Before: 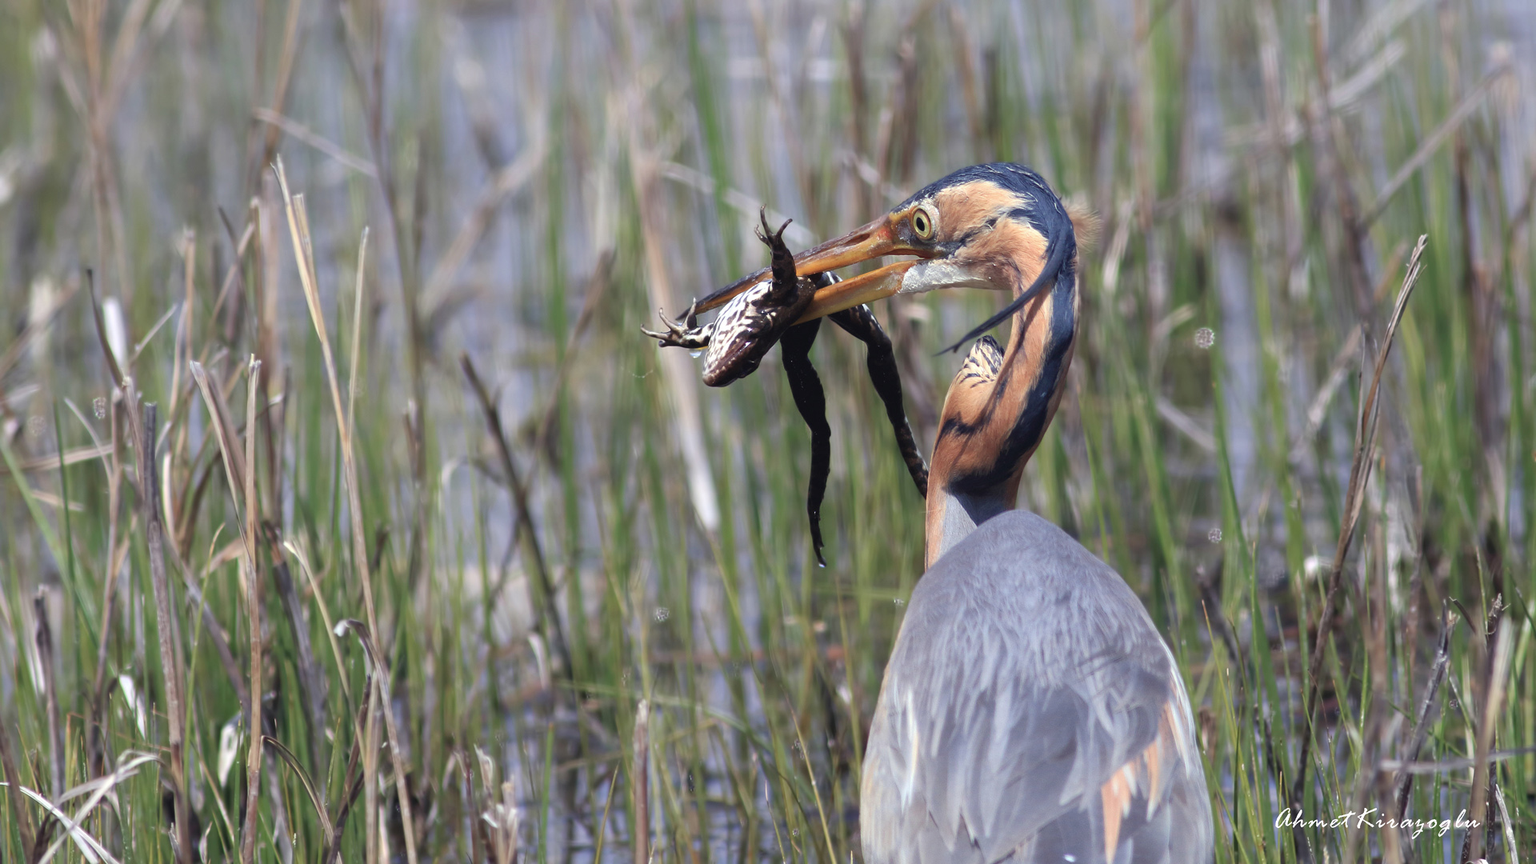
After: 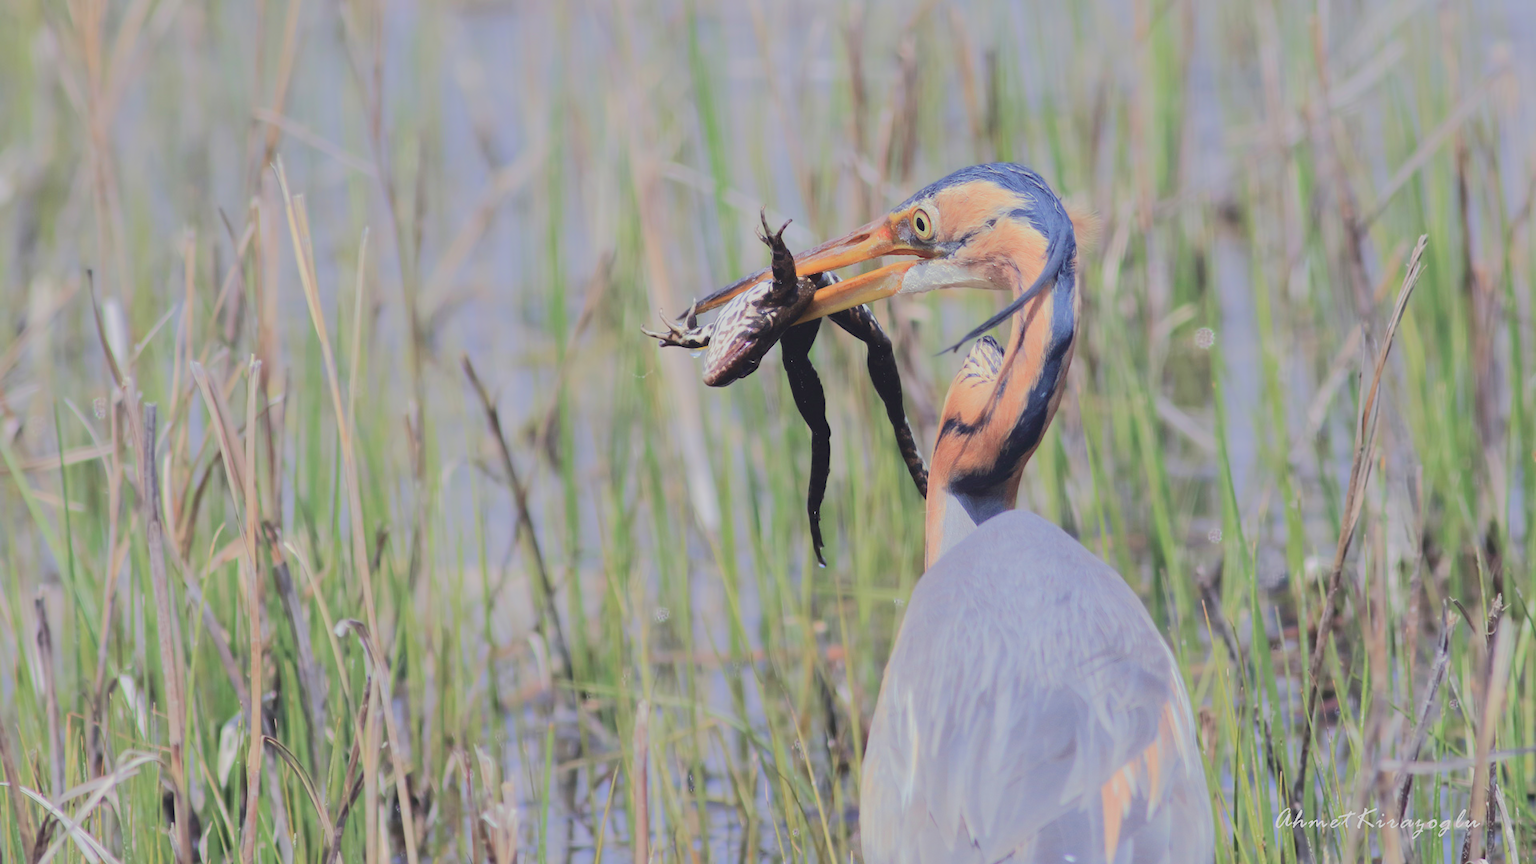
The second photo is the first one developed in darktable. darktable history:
contrast brightness saturation: saturation -0.054
tone equalizer: -7 EV 0.152 EV, -6 EV 0.617 EV, -5 EV 1.16 EV, -4 EV 1.36 EV, -3 EV 1.17 EV, -2 EV 0.6 EV, -1 EV 0.161 EV, edges refinement/feathering 500, mask exposure compensation -1.57 EV, preserve details no
shadows and highlights: shadows 36.97, highlights -26.77, soften with gaussian
color balance rgb: perceptual saturation grading › global saturation 0.865%, contrast -29.927%
